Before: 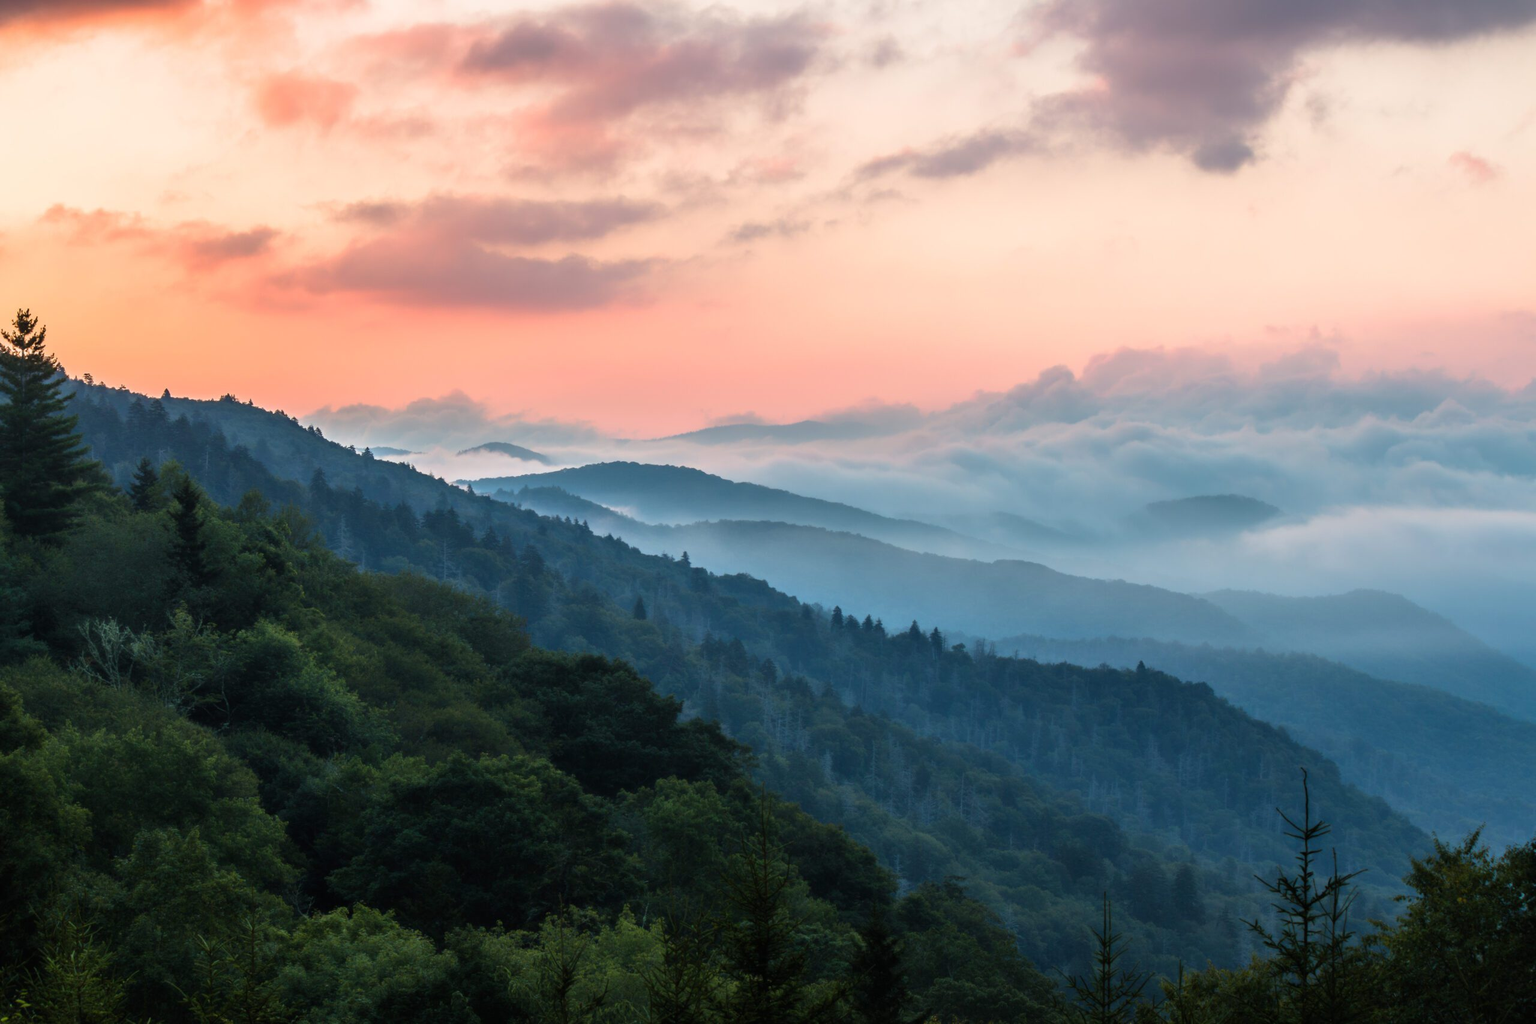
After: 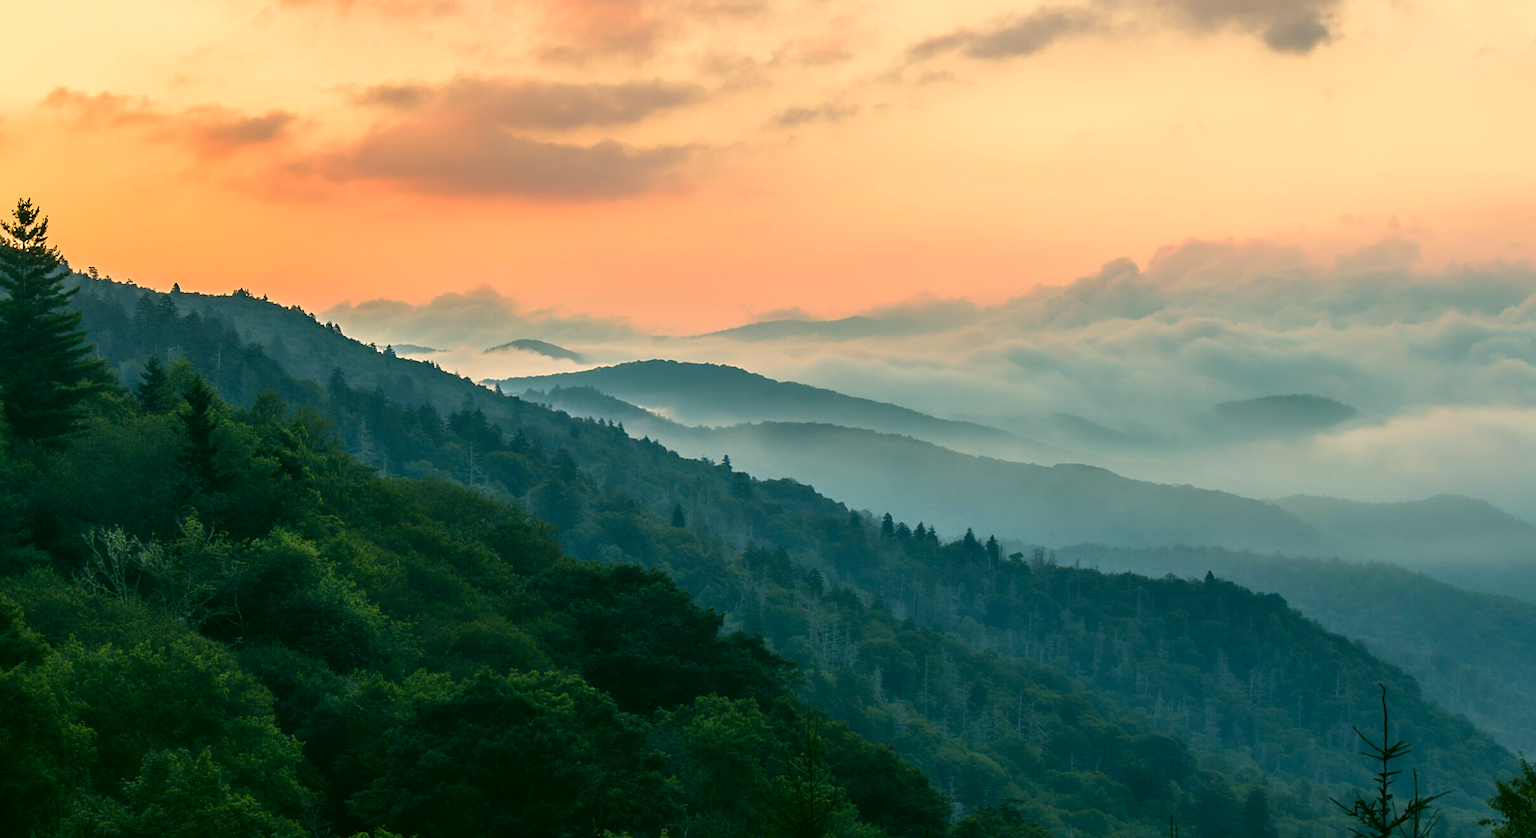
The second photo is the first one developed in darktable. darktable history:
color correction: highlights a* 5.06, highlights b* 24.23, shadows a* -15.84, shadows b* 3.83
crop and rotate: angle 0.038°, top 11.971%, right 5.609%, bottom 10.681%
sharpen: on, module defaults
